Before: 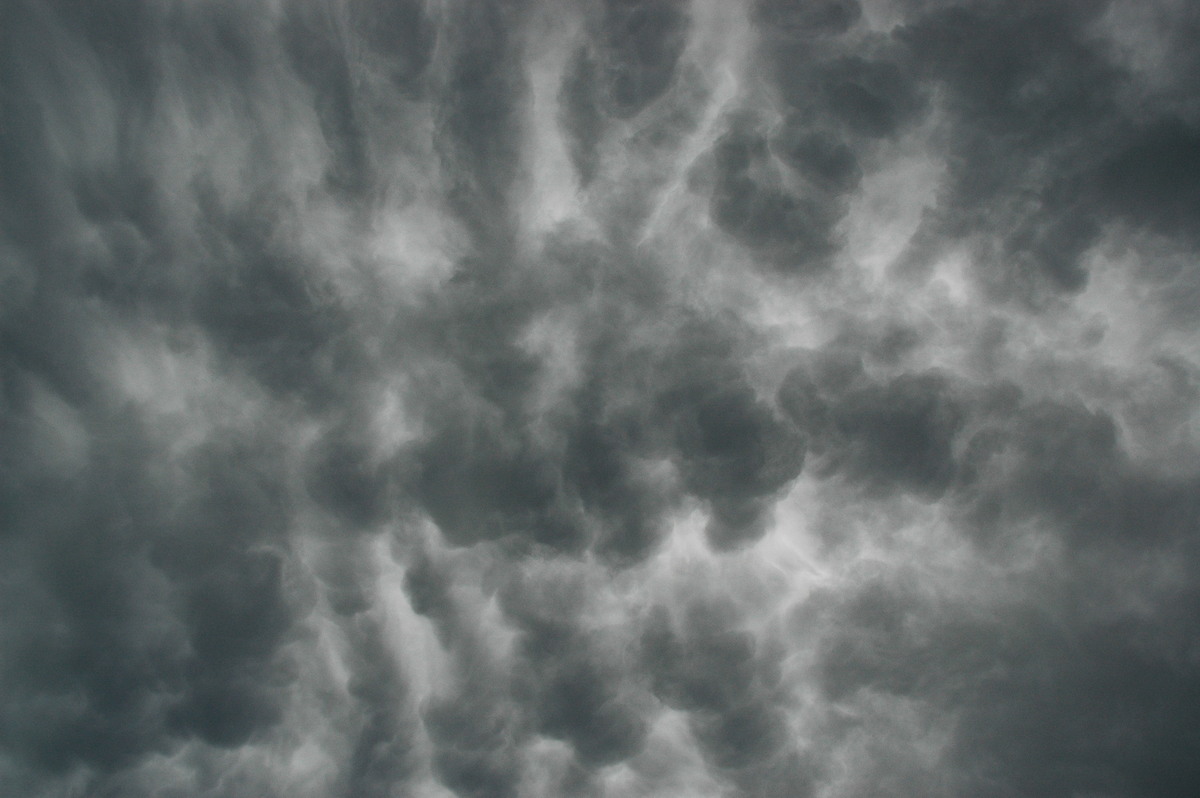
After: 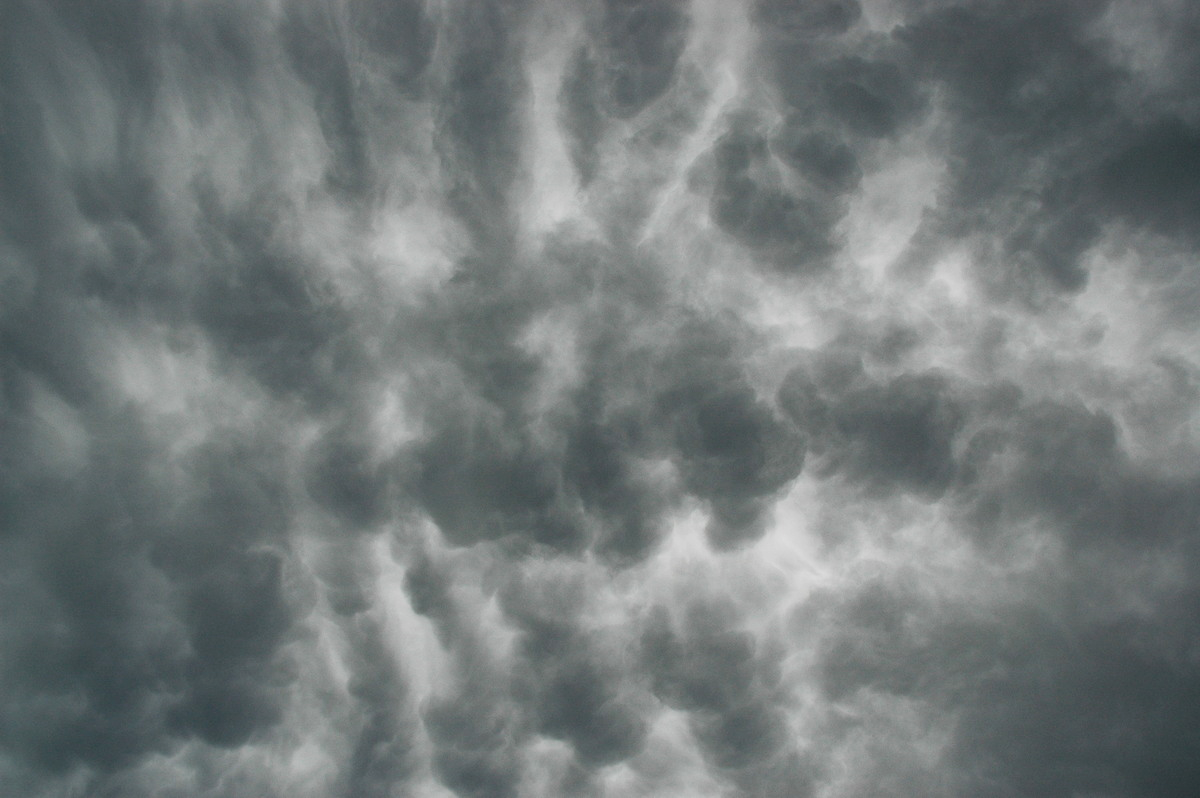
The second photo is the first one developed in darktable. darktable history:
exposure: exposure 0.4 EV, compensate highlight preservation false
sigmoid: contrast 1.22, skew 0.65
